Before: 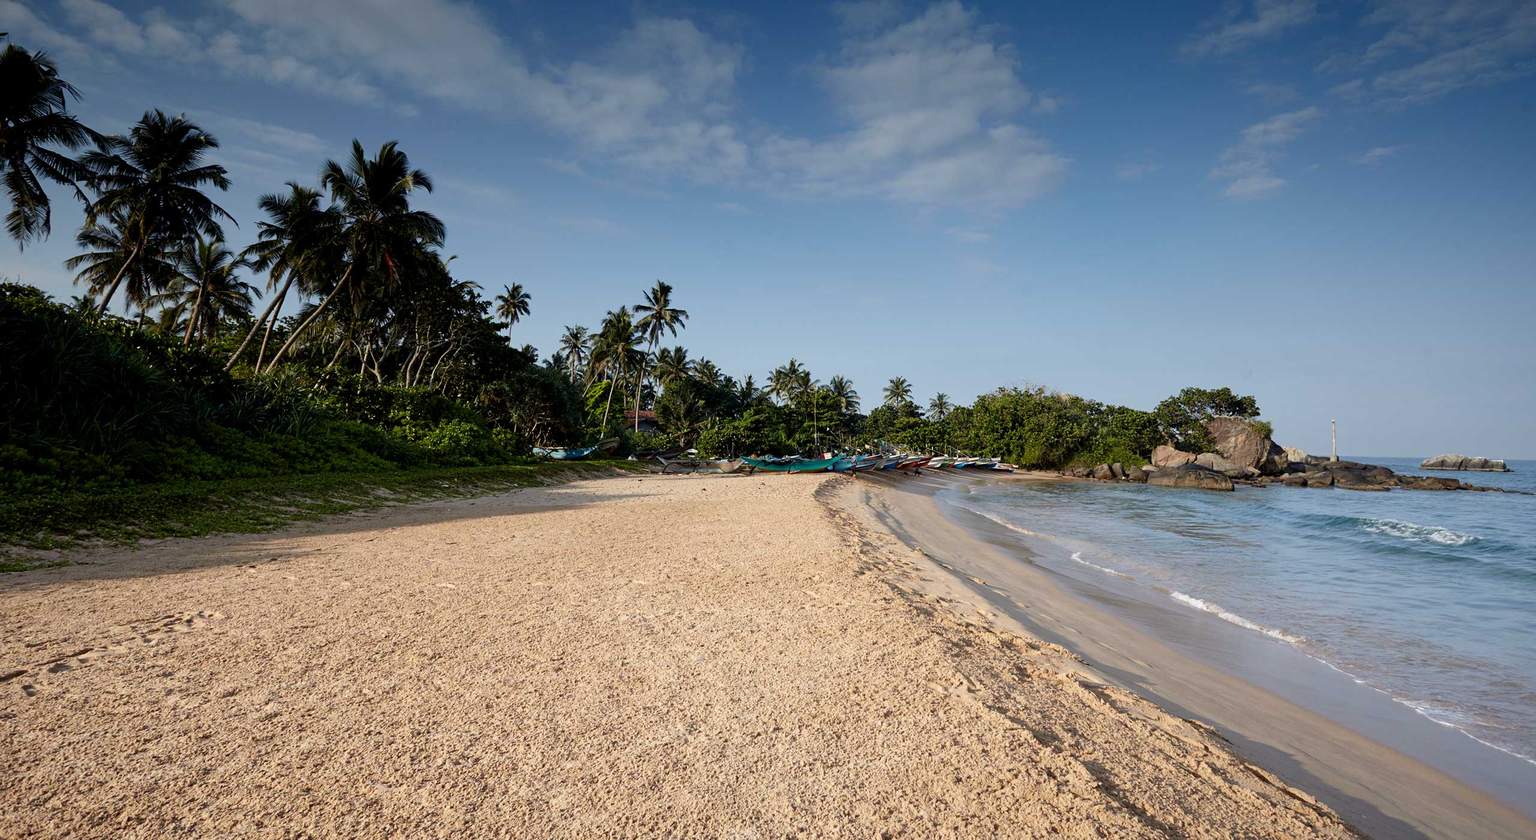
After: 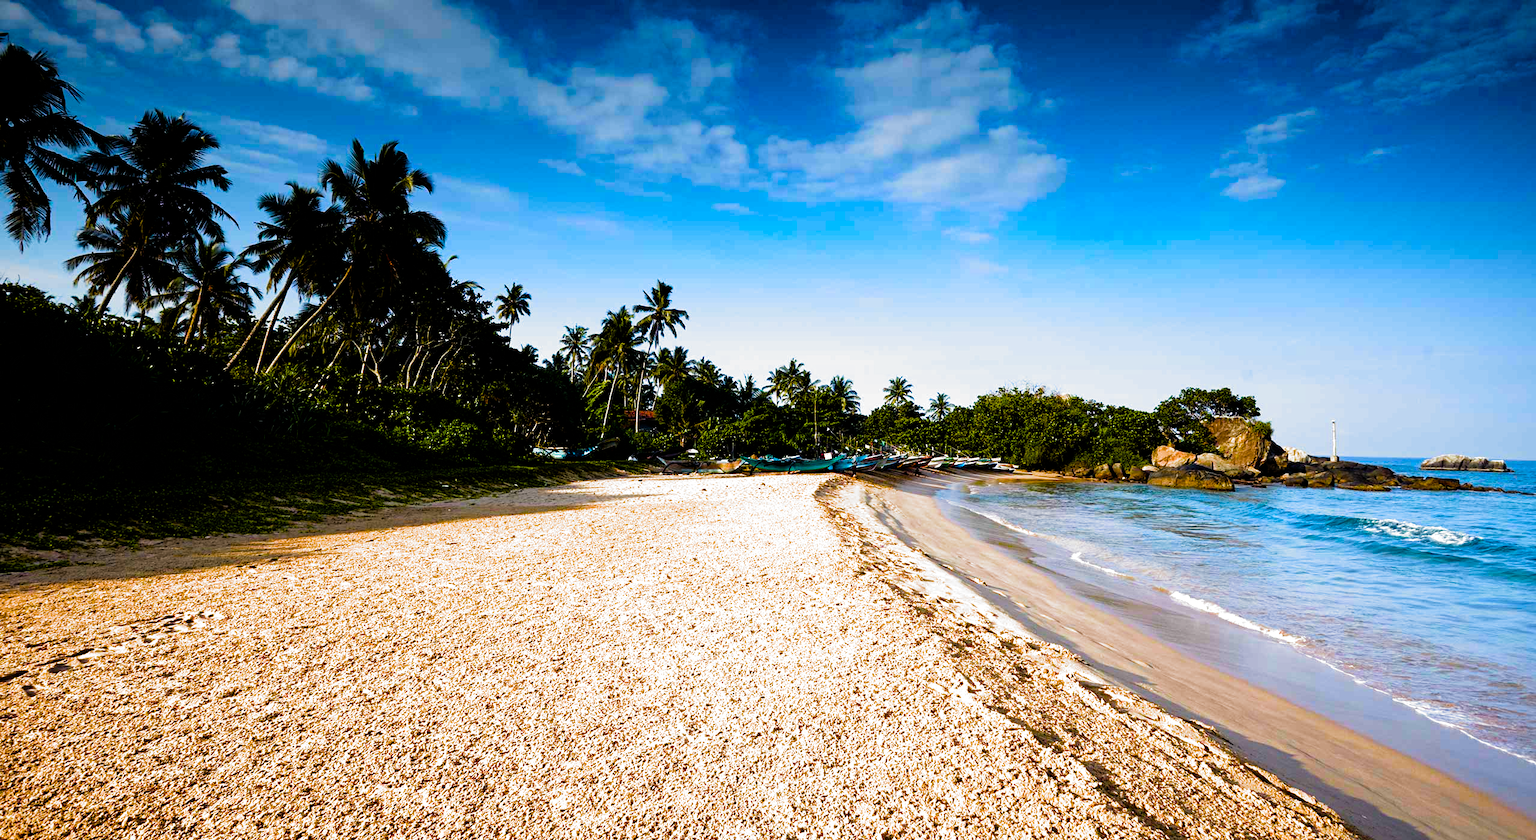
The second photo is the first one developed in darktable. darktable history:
color balance rgb: linear chroma grading › shadows 31.469%, linear chroma grading › global chroma -1.389%, linear chroma grading › mid-tones 3.83%, perceptual saturation grading › global saturation 64.399%, perceptual saturation grading › highlights 59.073%, perceptual saturation grading › mid-tones 49.678%, perceptual saturation grading › shadows 49.859%, perceptual brilliance grading › global brilliance -4.551%, perceptual brilliance grading › highlights 24.99%, perceptual brilliance grading › mid-tones 6.944%, perceptual brilliance grading › shadows -4.861%
filmic rgb: black relative exposure -8.27 EV, white relative exposure 2.2 EV, threshold 3.04 EV, target white luminance 99.901%, hardness 7.12, latitude 75.04%, contrast 1.317, highlights saturation mix -2.36%, shadows ↔ highlights balance 30.01%, add noise in highlights 0.002, preserve chrominance luminance Y, color science v3 (2019), use custom middle-gray values true, contrast in highlights soft, enable highlight reconstruction true
